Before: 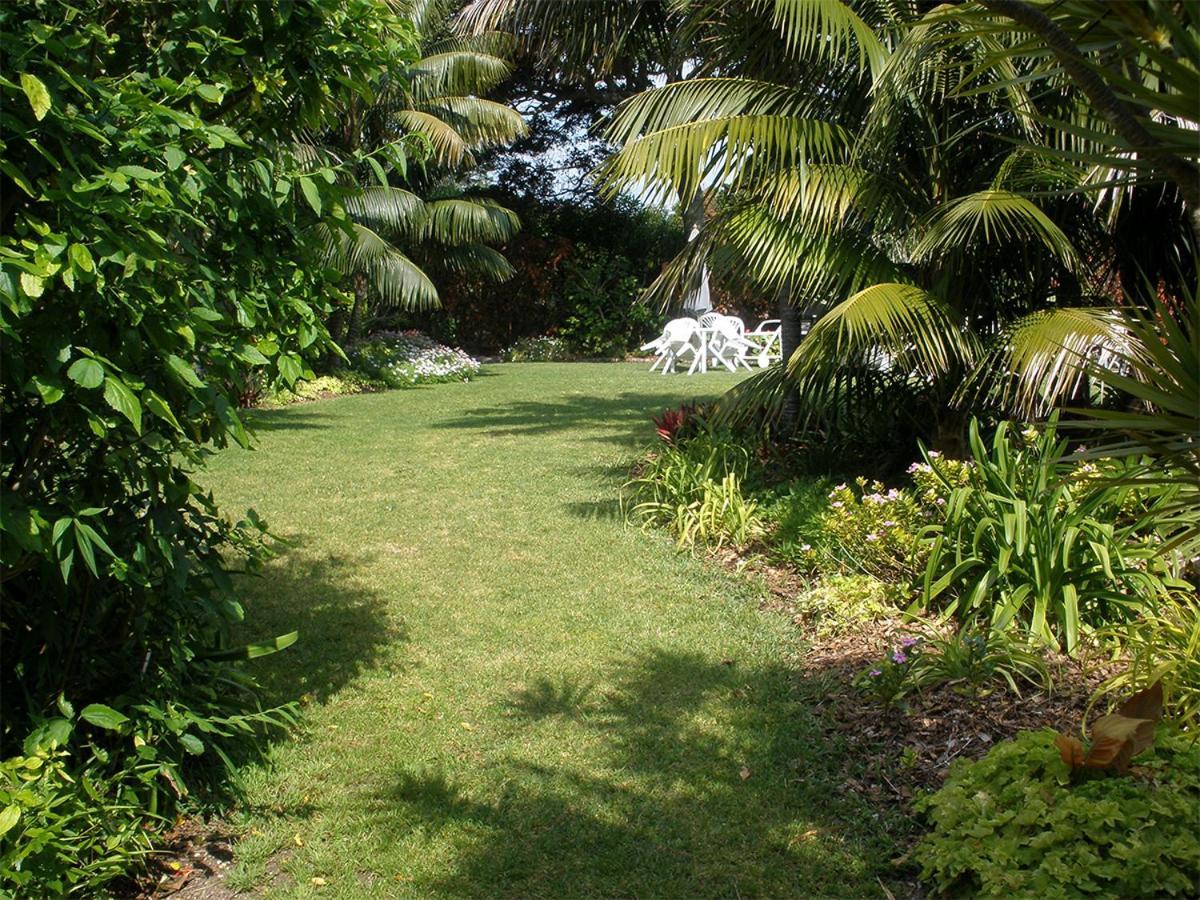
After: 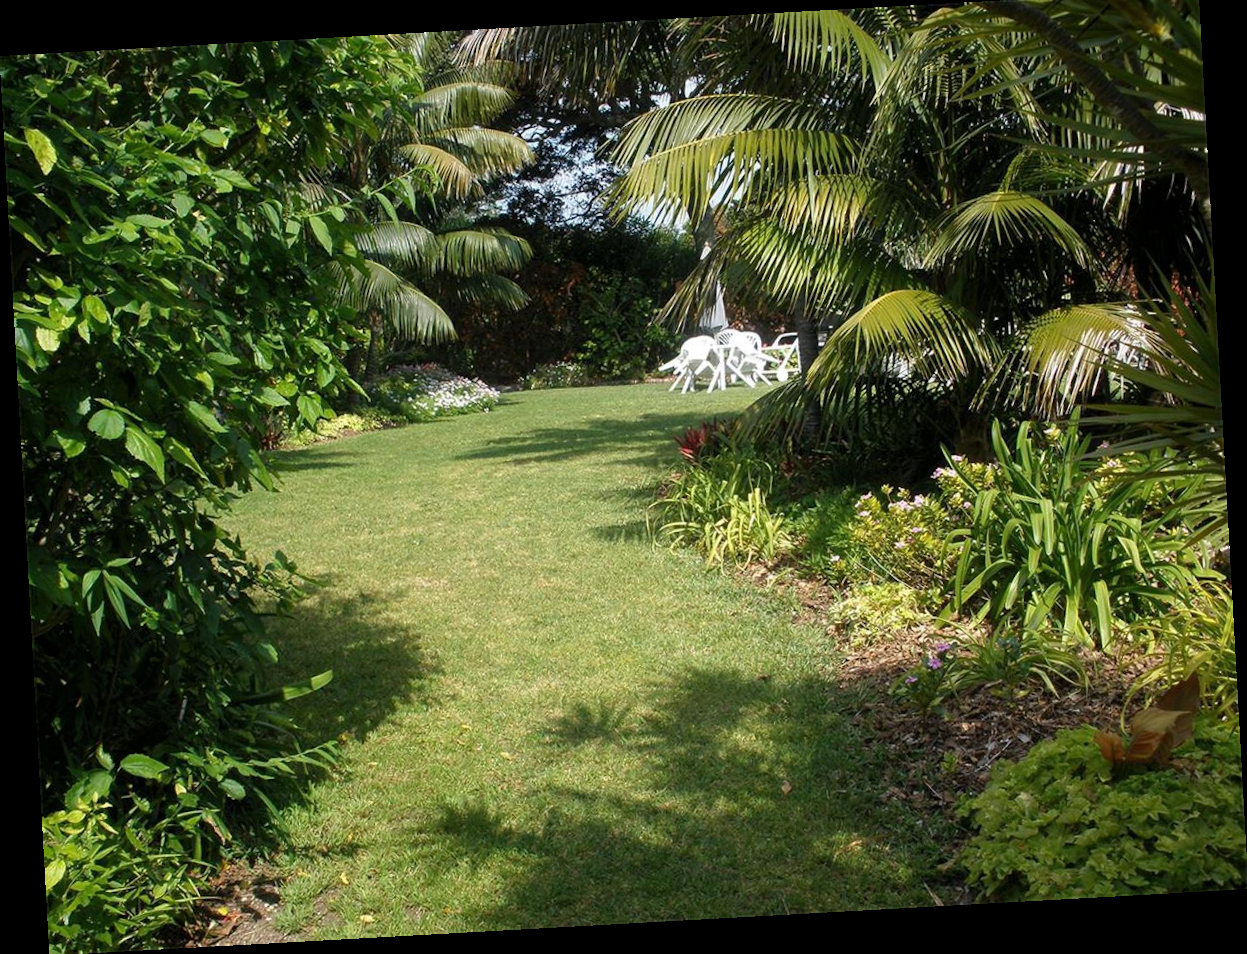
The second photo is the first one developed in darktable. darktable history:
tone equalizer: -8 EV -0.55 EV
crop: top 1.049%, right 0.001%
rotate and perspective: rotation -3.18°, automatic cropping off
